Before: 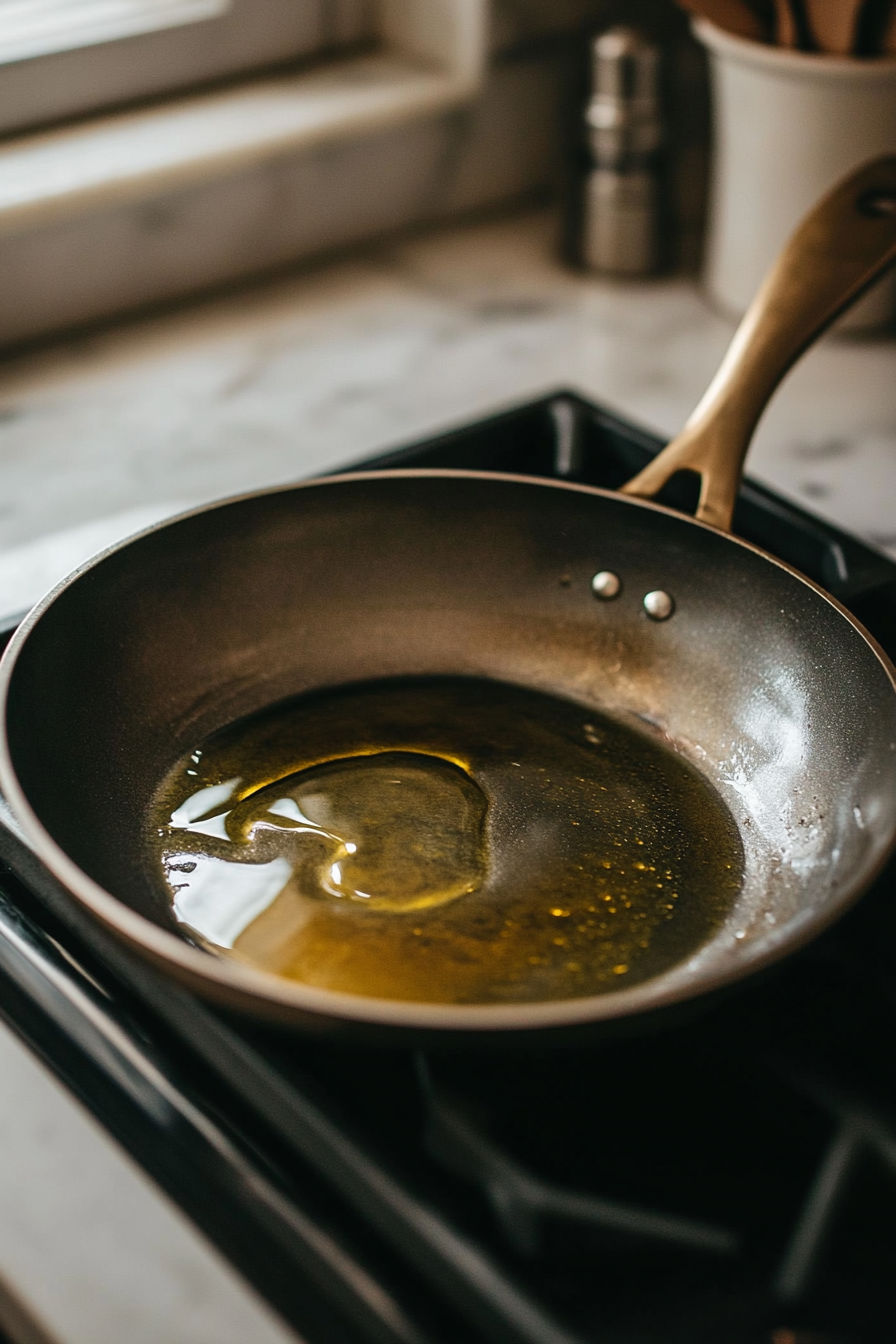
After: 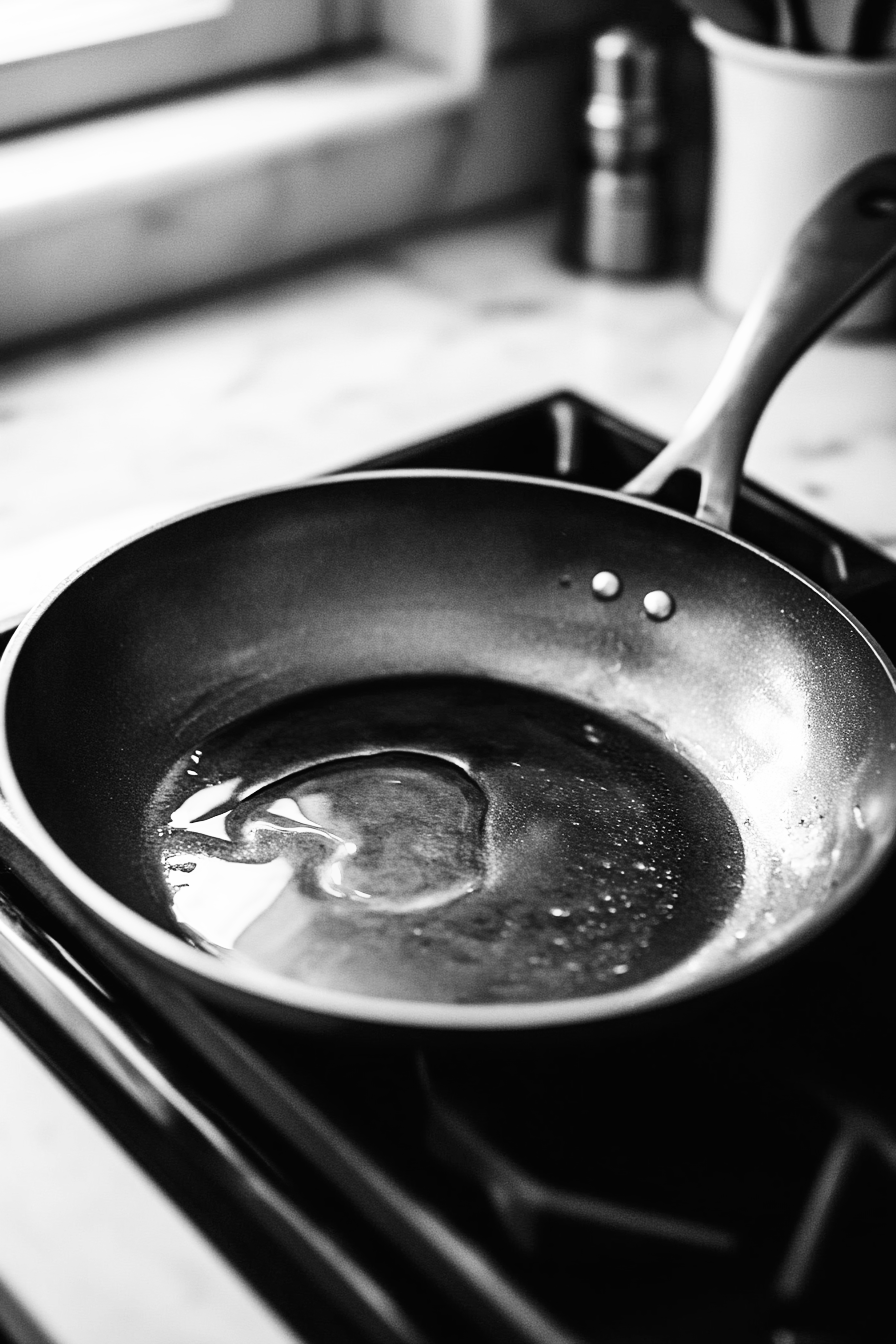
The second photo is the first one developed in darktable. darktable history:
monochrome: on, module defaults
base curve: curves: ch0 [(0, 0) (0.007, 0.004) (0.027, 0.03) (0.046, 0.07) (0.207, 0.54) (0.442, 0.872) (0.673, 0.972) (1, 1)], preserve colors none
